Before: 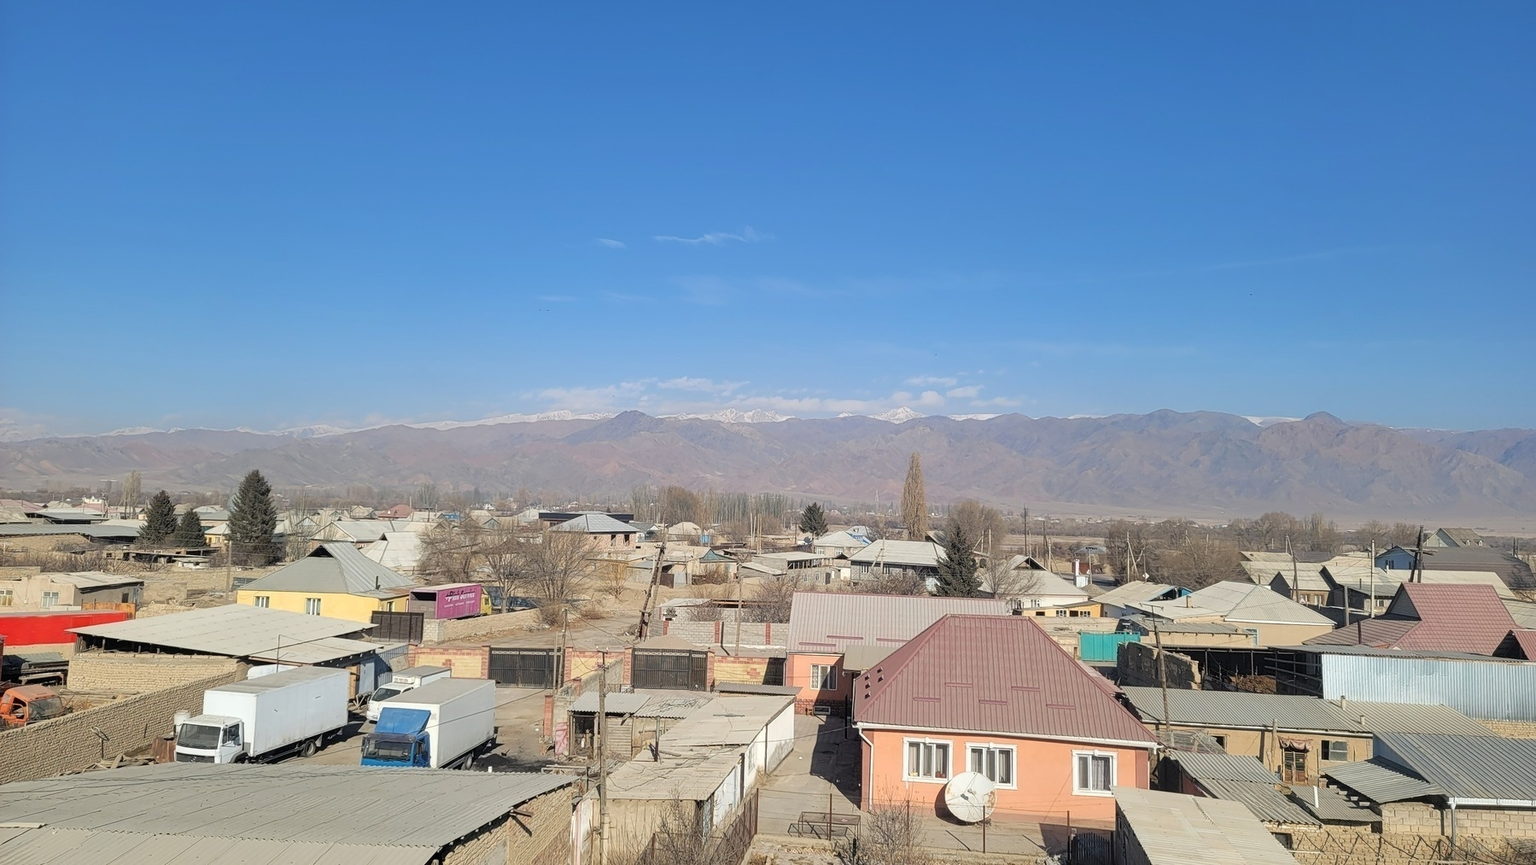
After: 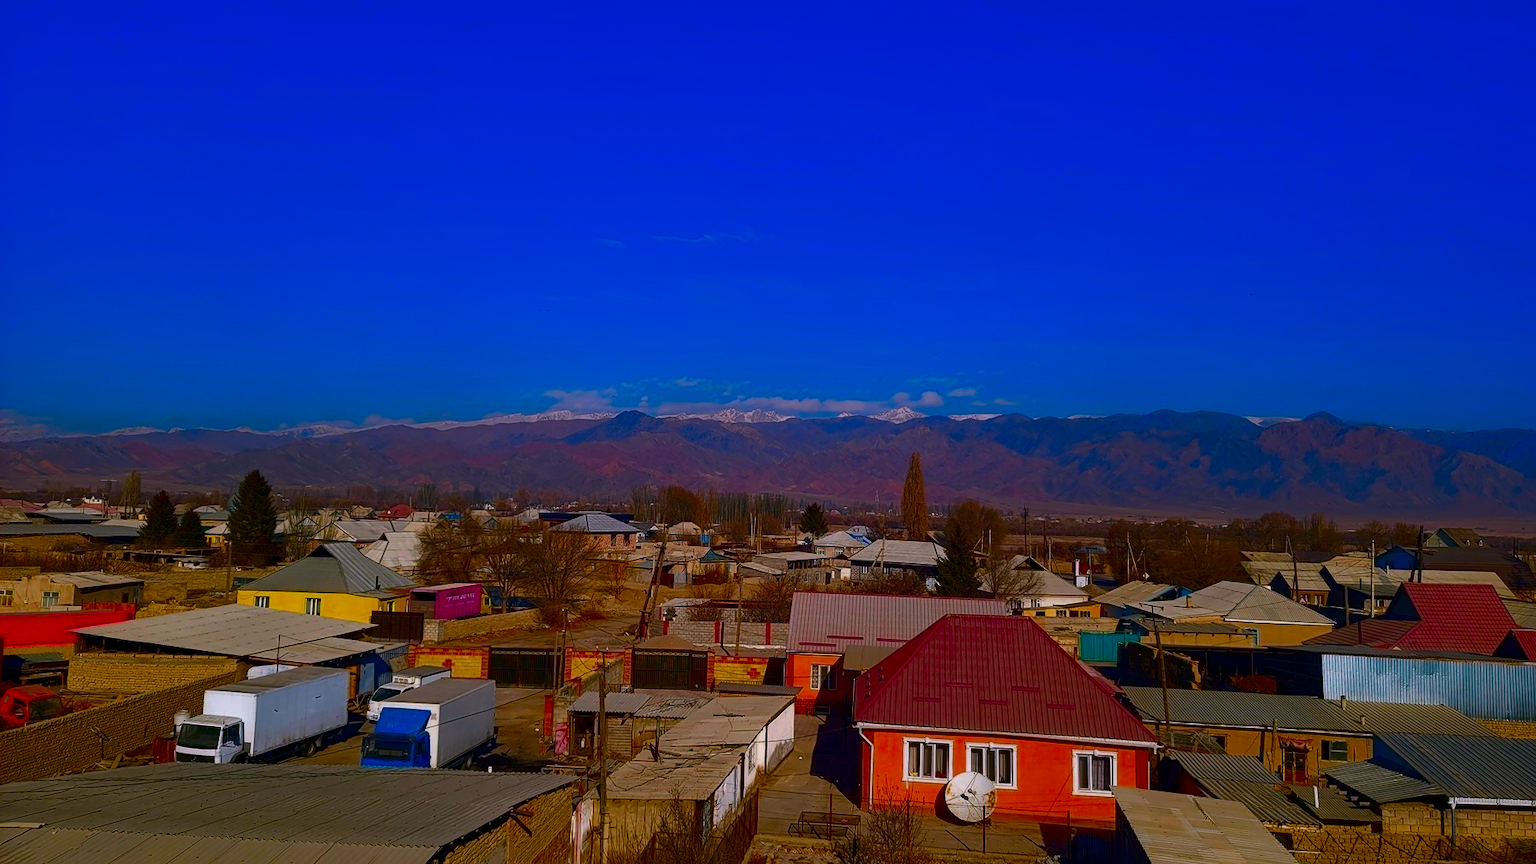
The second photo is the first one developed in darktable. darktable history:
contrast brightness saturation: brightness -0.983, saturation 0.994
haze removal: compatibility mode true, adaptive false
color balance rgb: highlights gain › chroma 2.012%, highlights gain › hue 290.36°, global offset › hue 170.83°, perceptual saturation grading › global saturation 29.4%, contrast -9.884%
